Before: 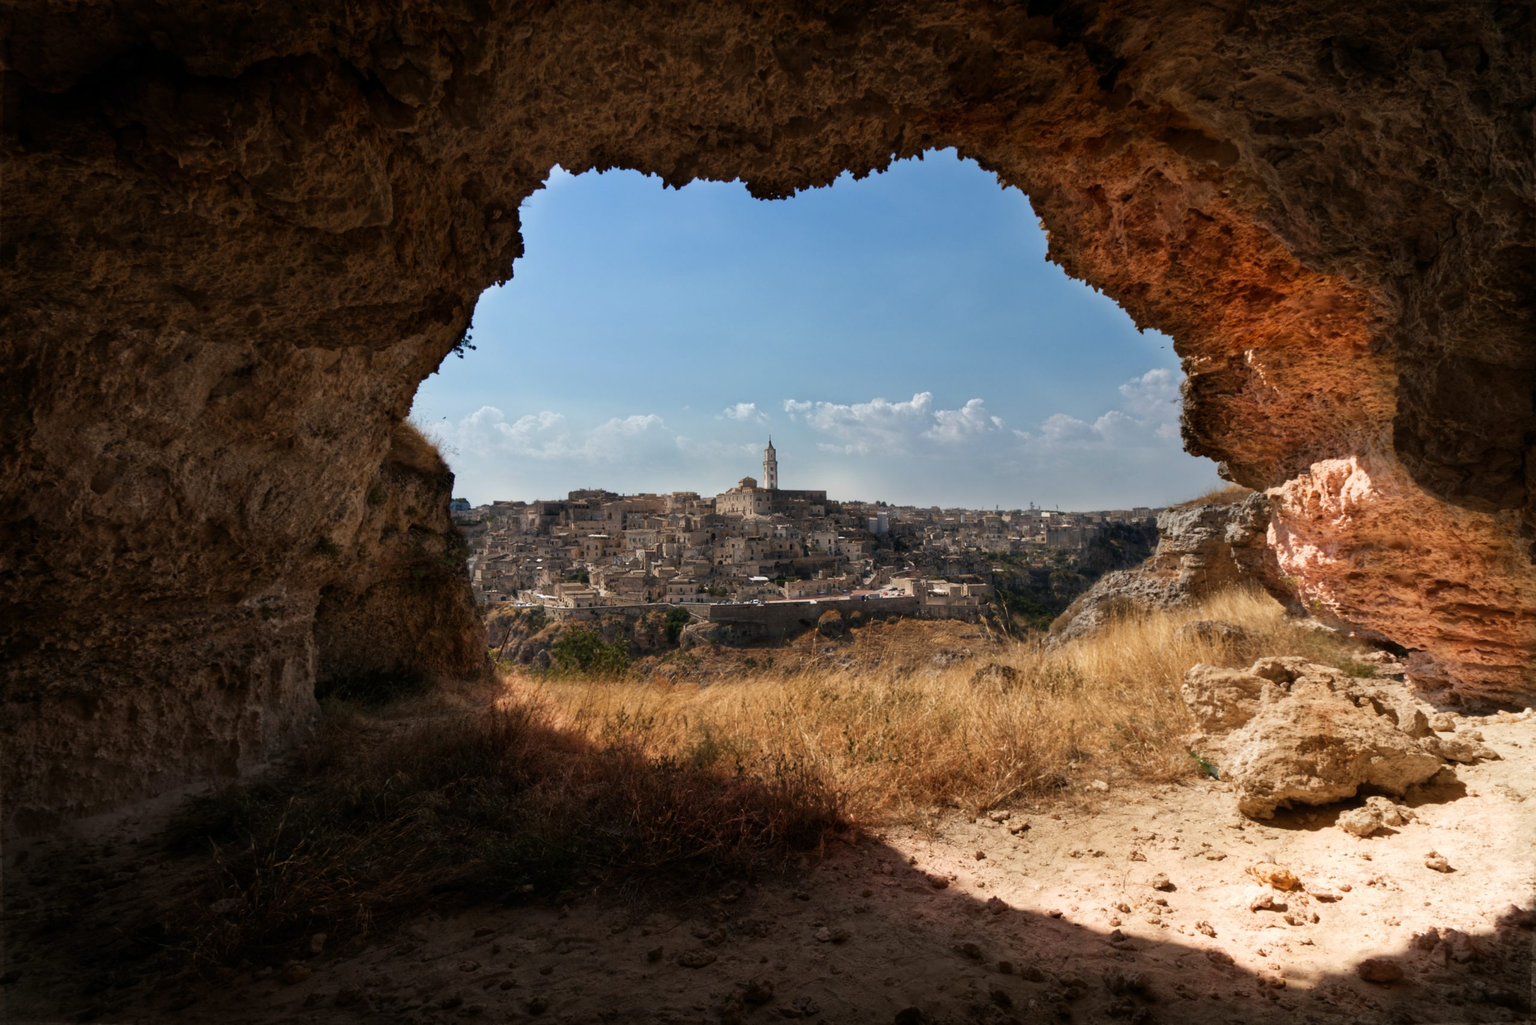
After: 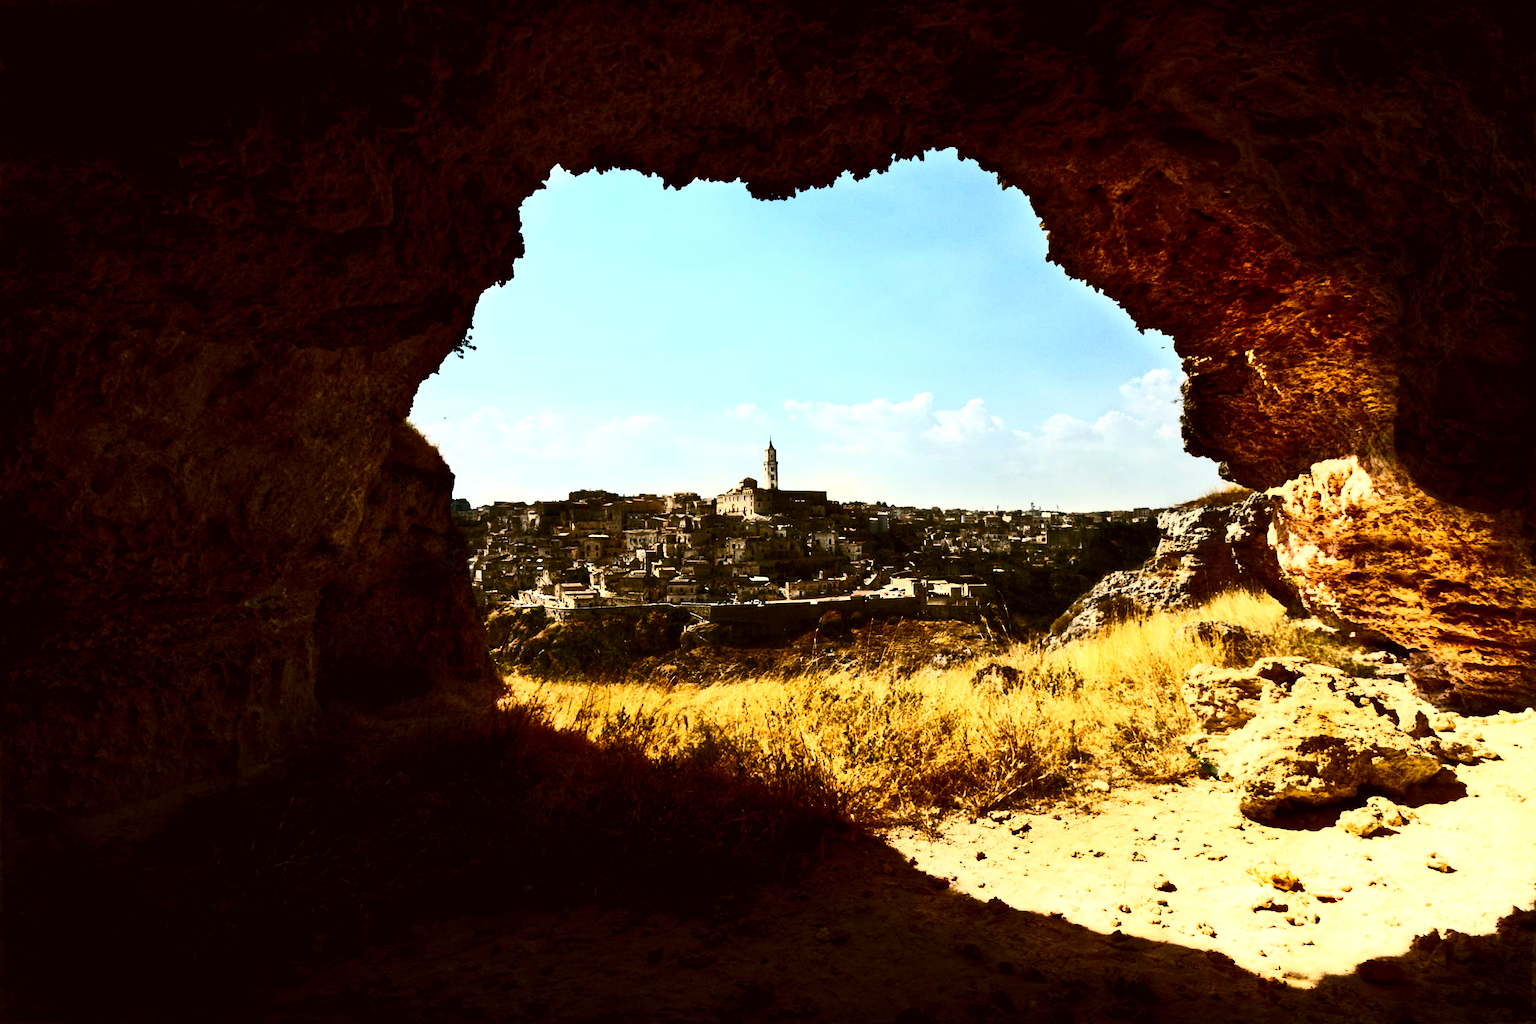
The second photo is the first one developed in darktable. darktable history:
levels: levels [0.016, 0.492, 0.969]
grain: on, module defaults
color balance rgb: linear chroma grading › global chroma 15%, perceptual saturation grading › global saturation 30%
color correction: highlights a* -1.43, highlights b* 10.12, shadows a* 0.395, shadows b* 19.35
contrast brightness saturation: contrast 0.93, brightness 0.2
